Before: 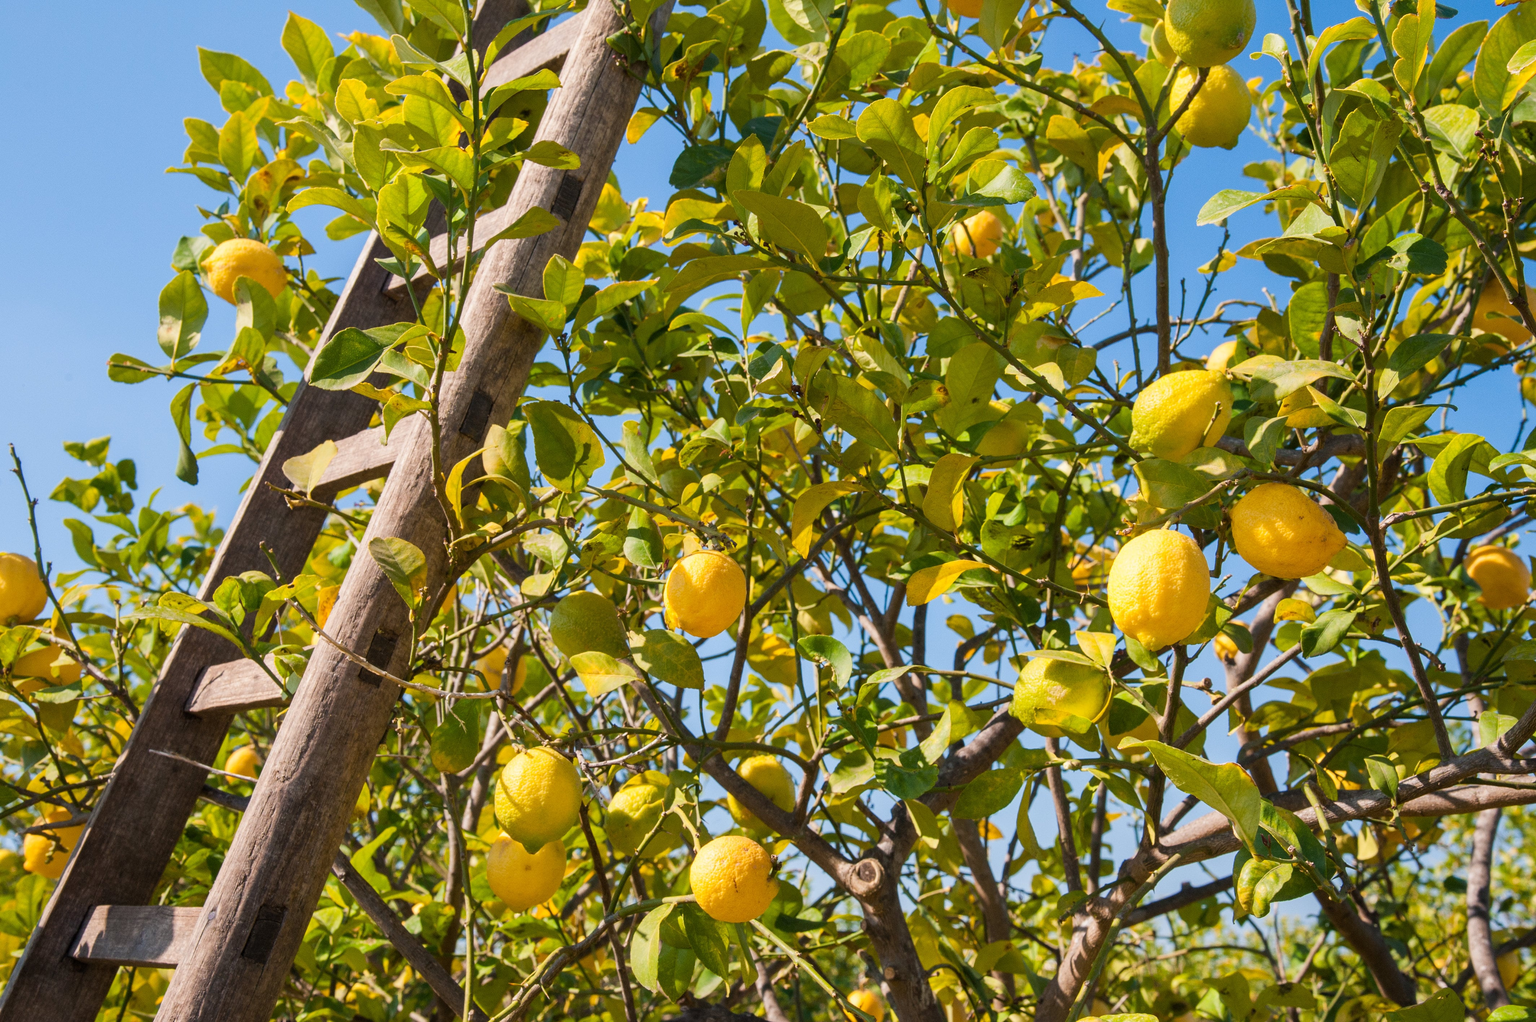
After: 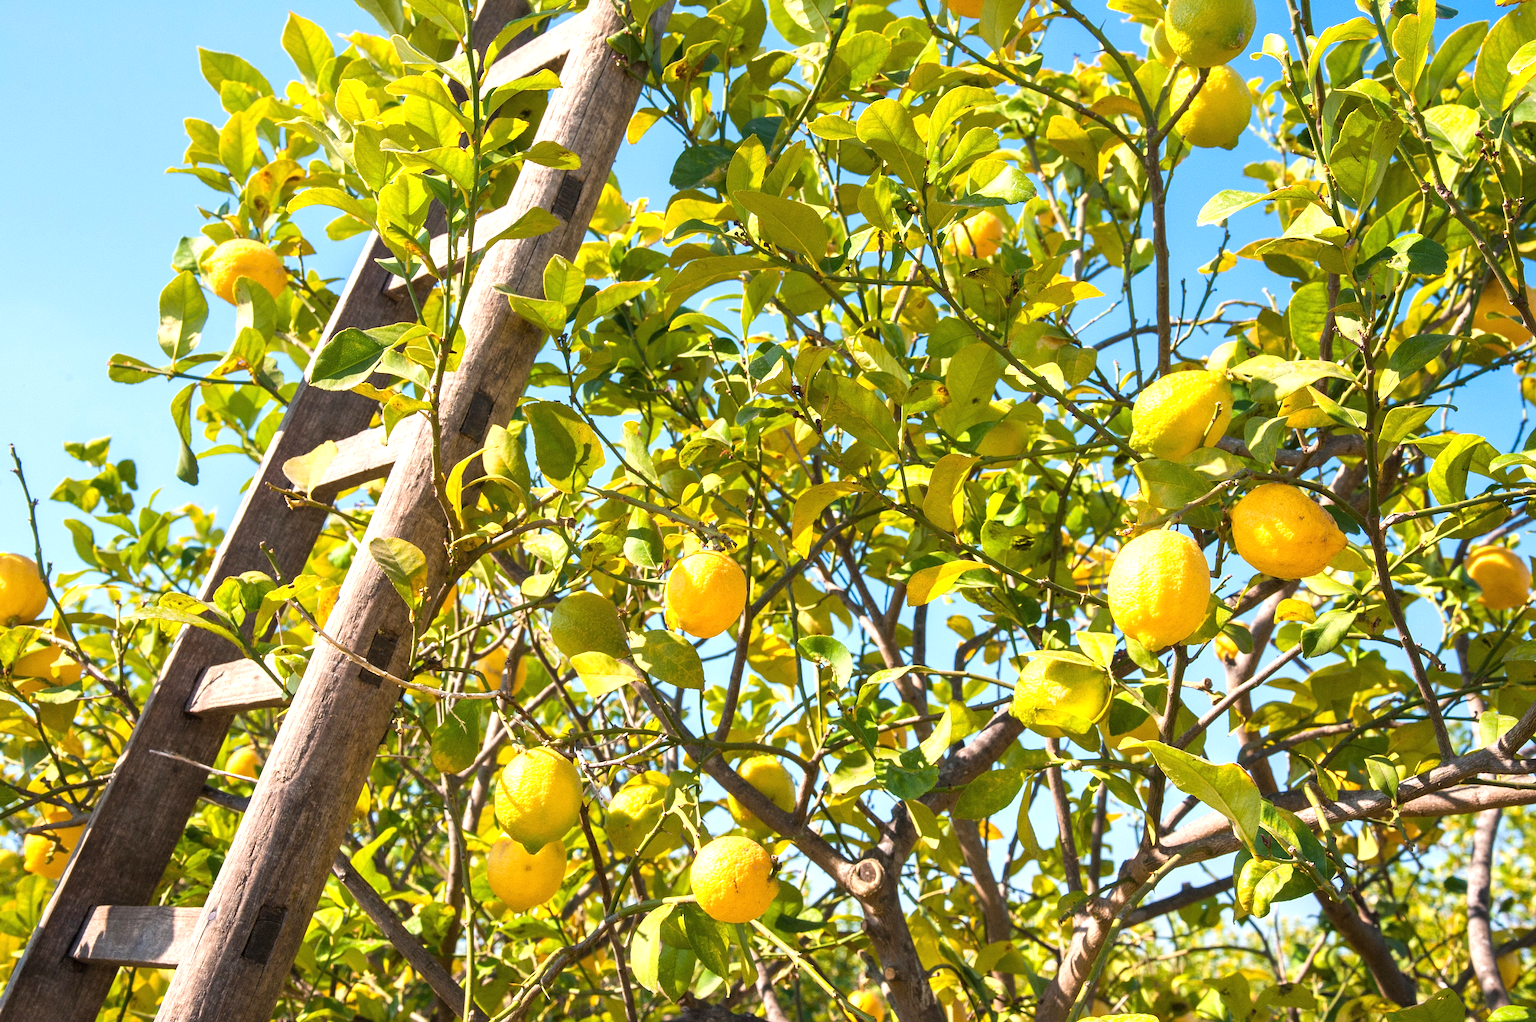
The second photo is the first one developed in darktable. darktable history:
exposure: exposure 0.785 EV, compensate highlight preservation false
sharpen: amount 0.2
